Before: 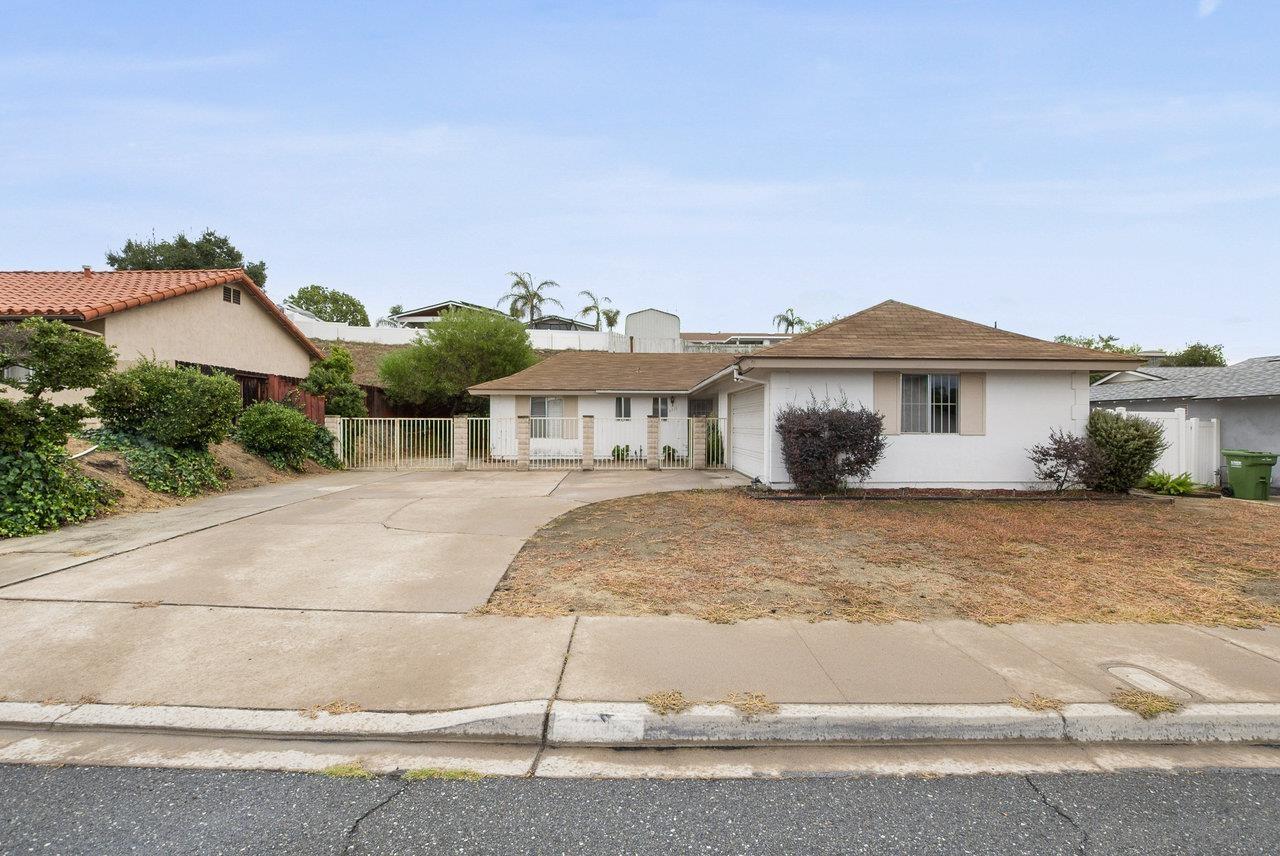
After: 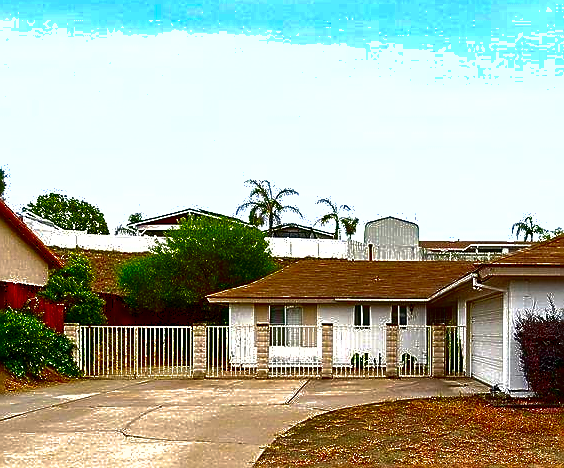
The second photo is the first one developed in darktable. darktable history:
shadows and highlights: on, module defaults
crop: left 20.448%, top 10.78%, right 35.488%, bottom 34.452%
exposure: exposure 0.609 EV, compensate highlight preservation false
contrast brightness saturation: brightness -0.996, saturation 0.986
sharpen: radius 1.418, amount 1.251, threshold 0.617
